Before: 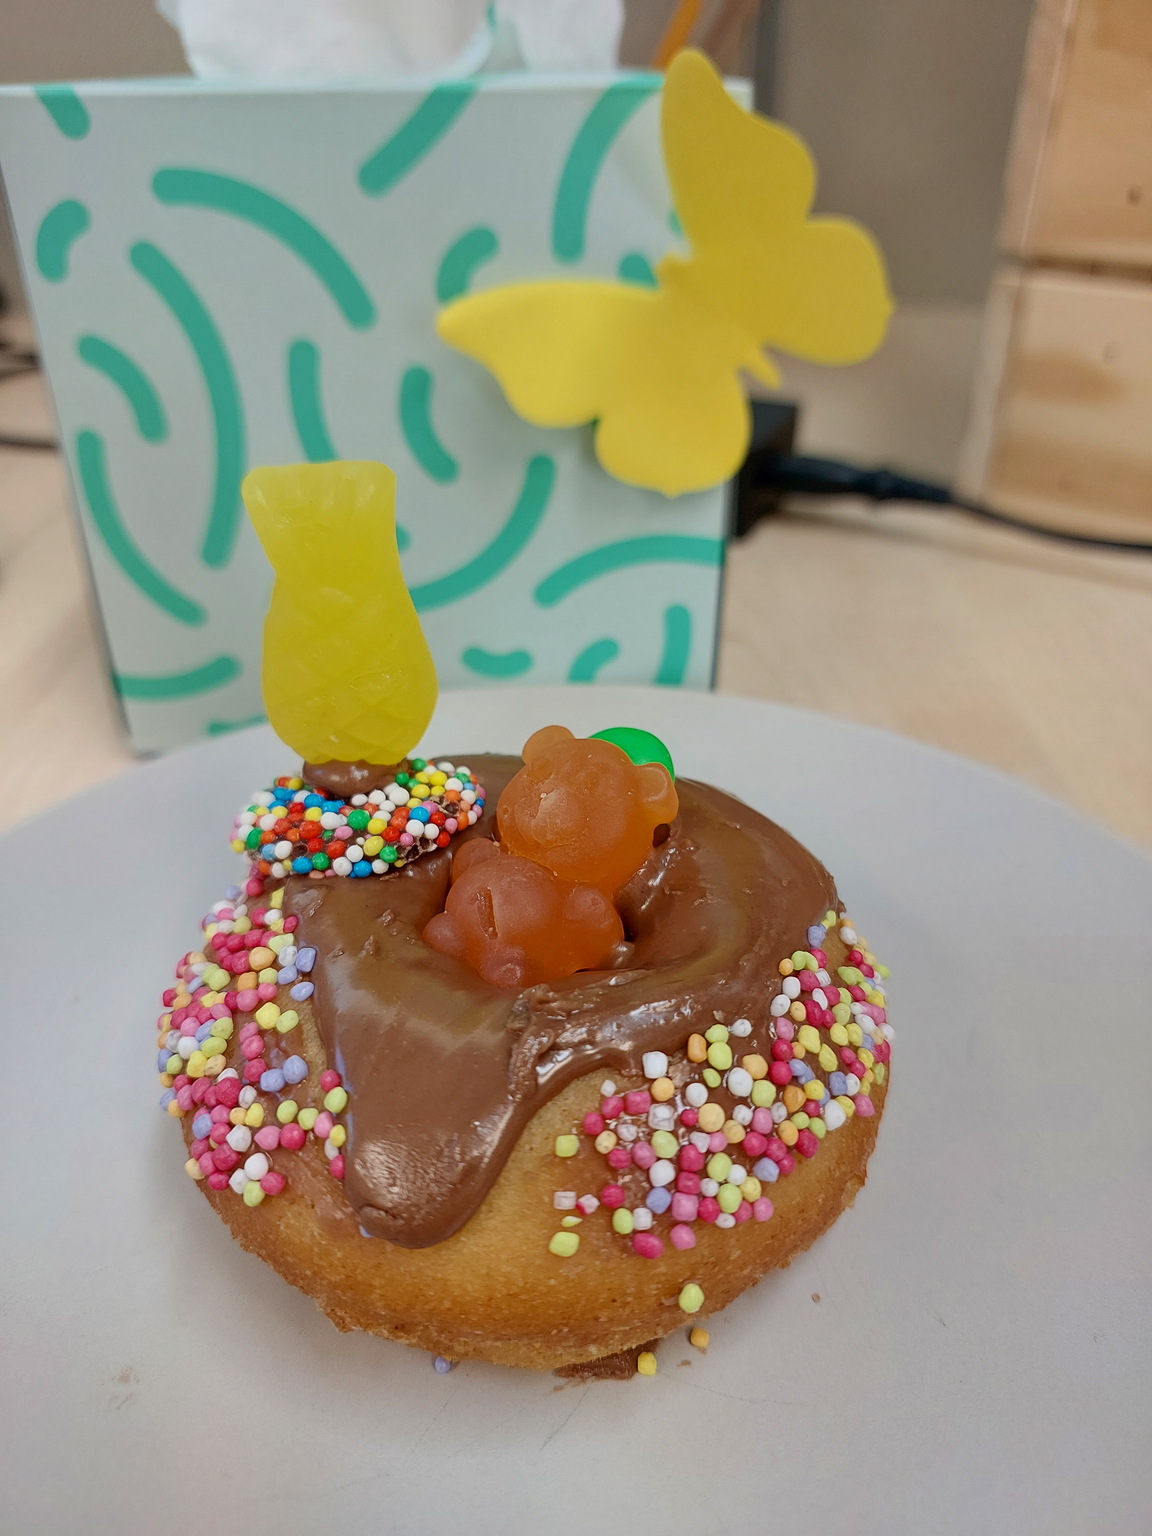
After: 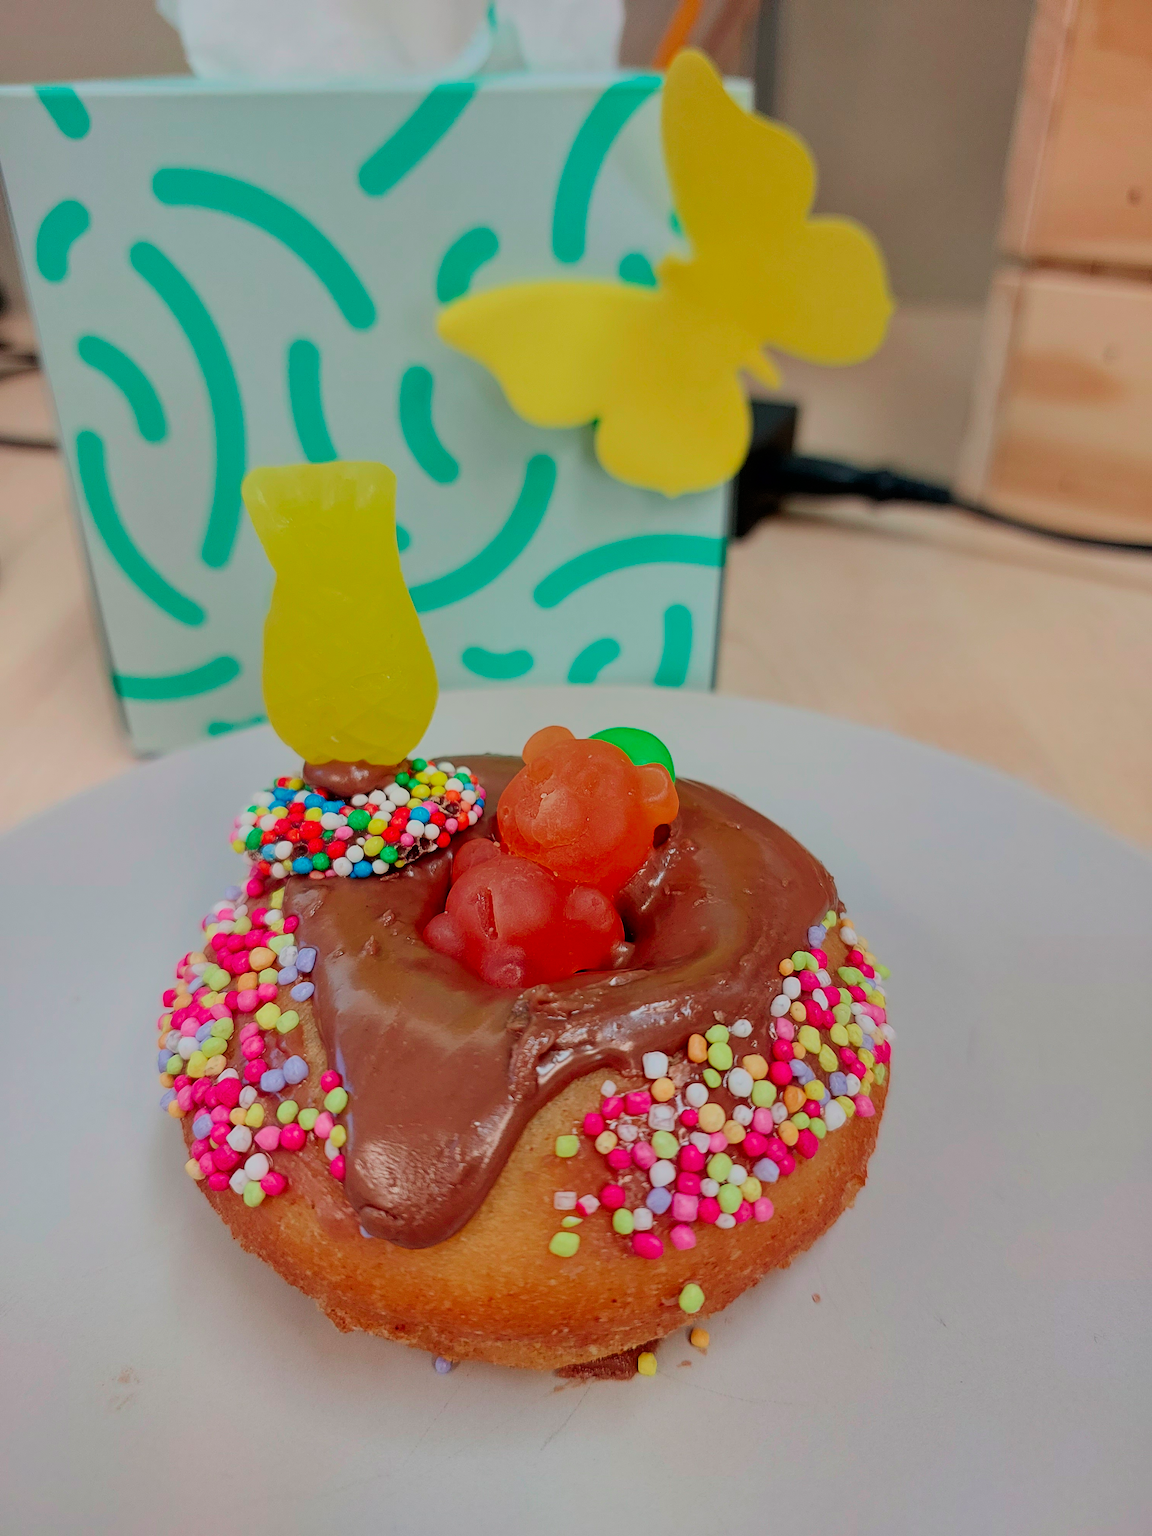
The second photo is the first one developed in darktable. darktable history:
color contrast: green-magenta contrast 1.73, blue-yellow contrast 1.15
filmic rgb: black relative exposure -7.65 EV, white relative exposure 4.56 EV, hardness 3.61, color science v6 (2022)
